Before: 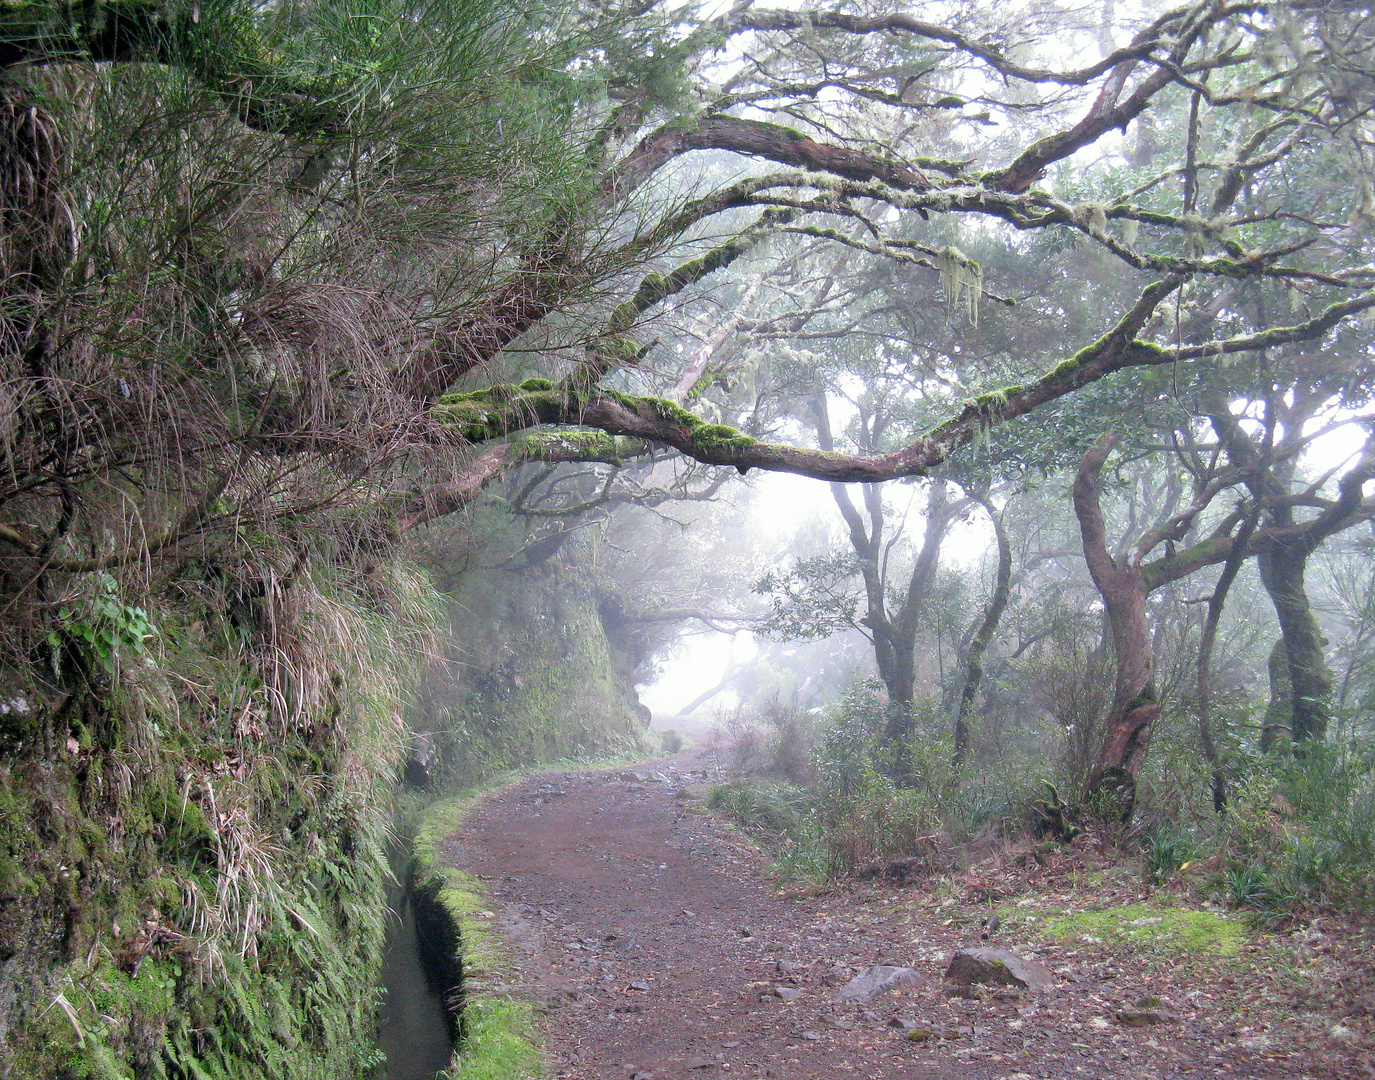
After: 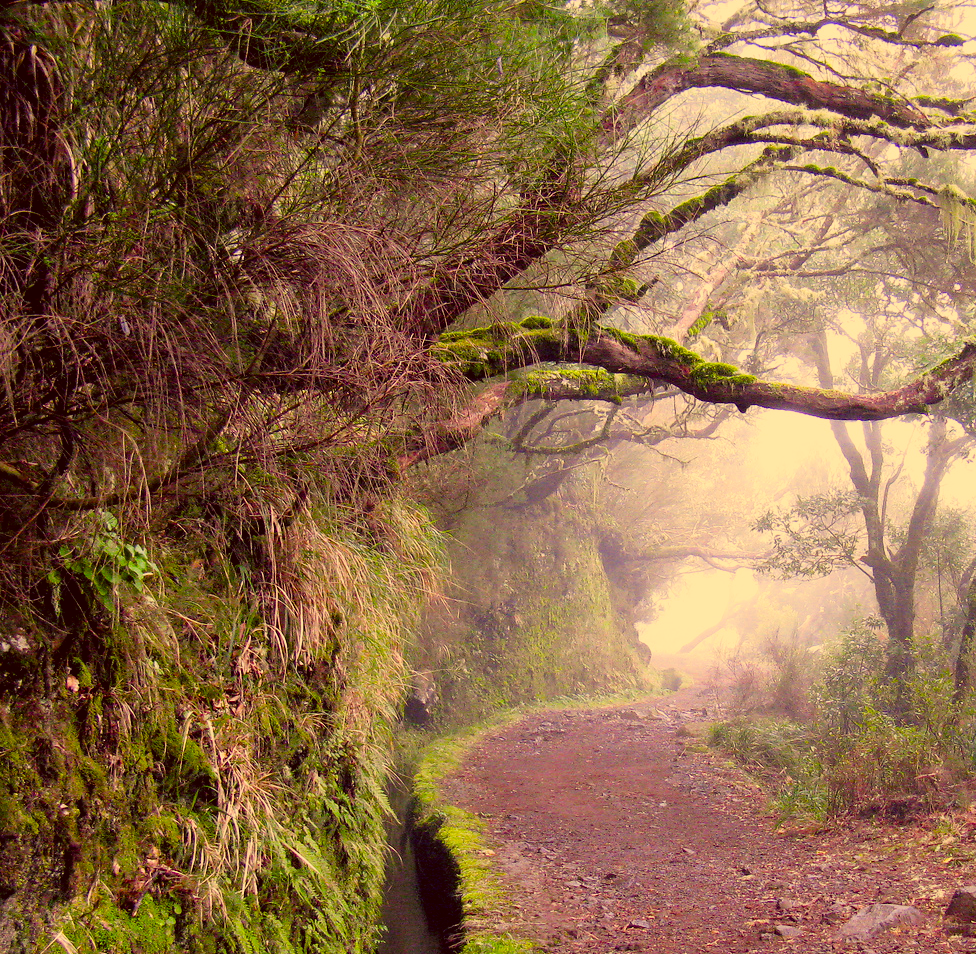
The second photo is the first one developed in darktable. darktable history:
filmic rgb: hardness 4.17
color correction: highlights a* 10.12, highlights b* 39.04, shadows a* 14.62, shadows b* 3.37
crop: top 5.803%, right 27.864%, bottom 5.804%
color balance rgb: linear chroma grading › global chroma 9%, perceptual saturation grading › global saturation 36%, perceptual saturation grading › shadows 35%, perceptual brilliance grading › global brilliance 15%, perceptual brilliance grading › shadows -35%, global vibrance 15%
